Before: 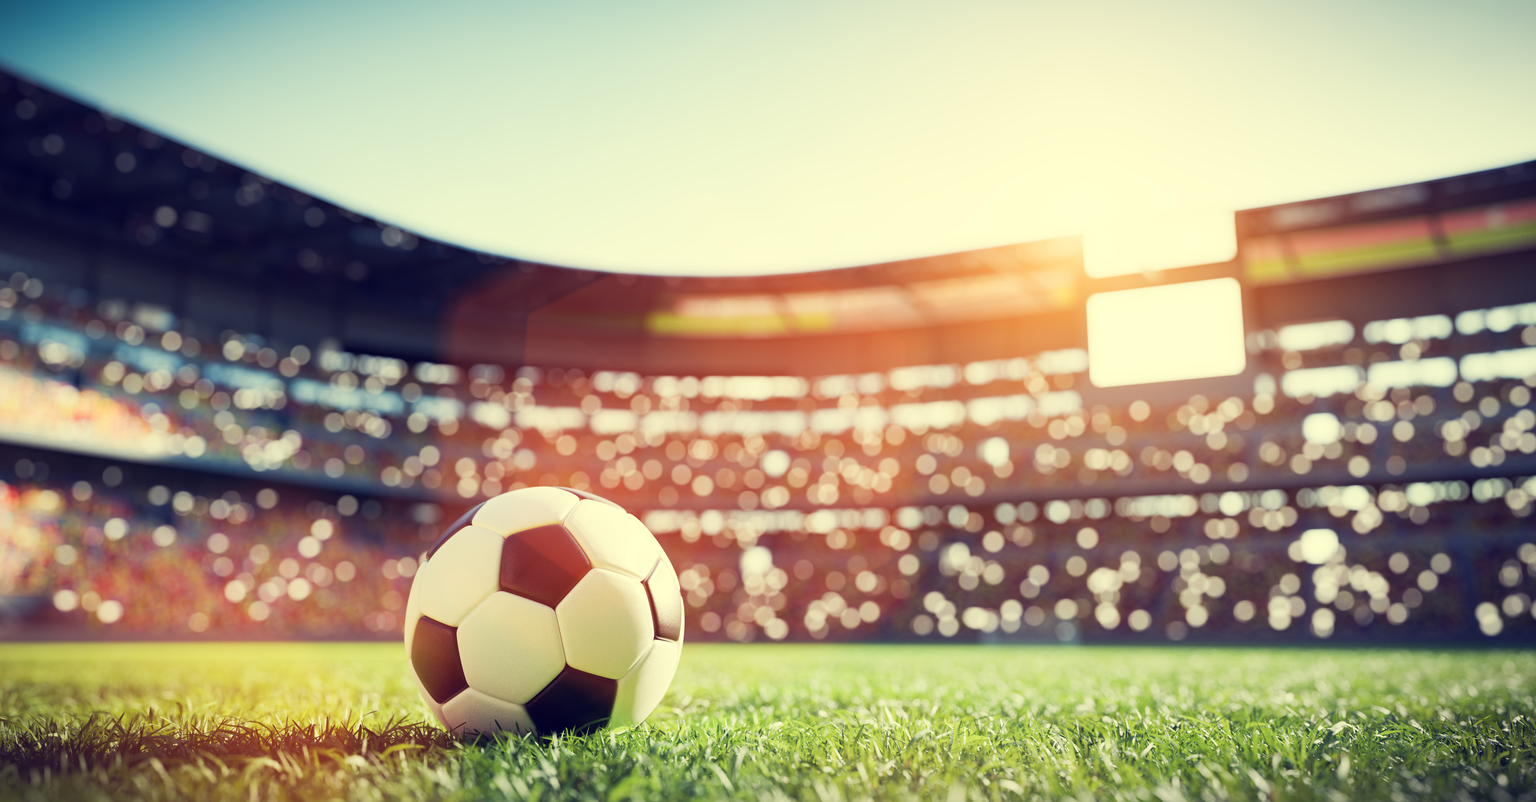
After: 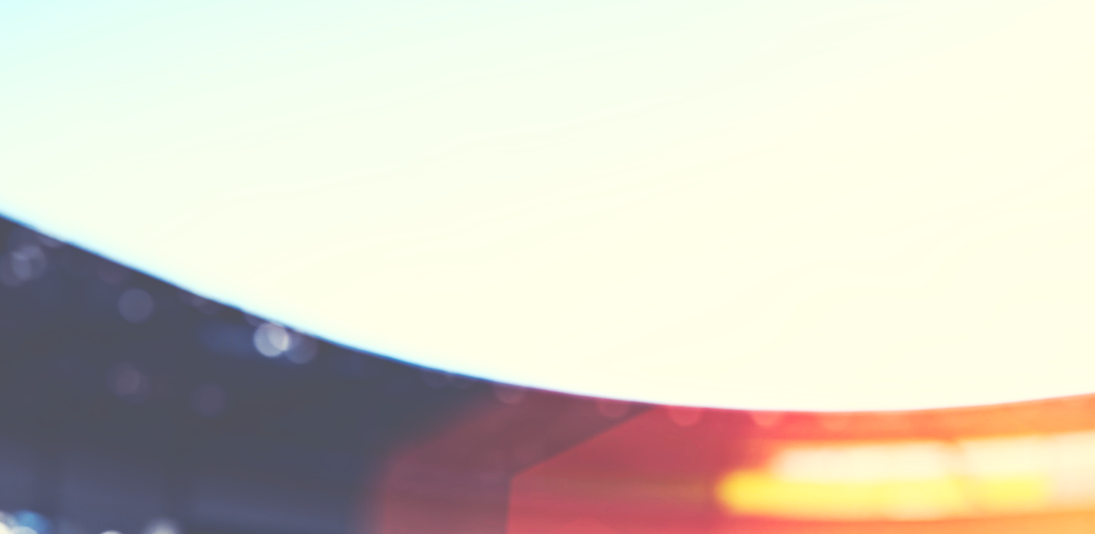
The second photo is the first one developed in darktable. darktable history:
haze removal: compatibility mode true, adaptive false
tone curve: curves: ch0 [(0, 0) (0.003, 0.334) (0.011, 0.338) (0.025, 0.338) (0.044, 0.338) (0.069, 0.339) (0.1, 0.342) (0.136, 0.343) (0.177, 0.349) (0.224, 0.36) (0.277, 0.385) (0.335, 0.42) (0.399, 0.465) (0.468, 0.535) (0.543, 0.632) (0.623, 0.73) (0.709, 0.814) (0.801, 0.879) (0.898, 0.935) (1, 1)], preserve colors none
exposure: exposure 0.566 EV, compensate highlight preservation false
base curve: curves: ch0 [(0, 0) (0.557, 0.834) (1, 1)]
crop: left 15.452%, top 5.459%, right 43.956%, bottom 56.62%
